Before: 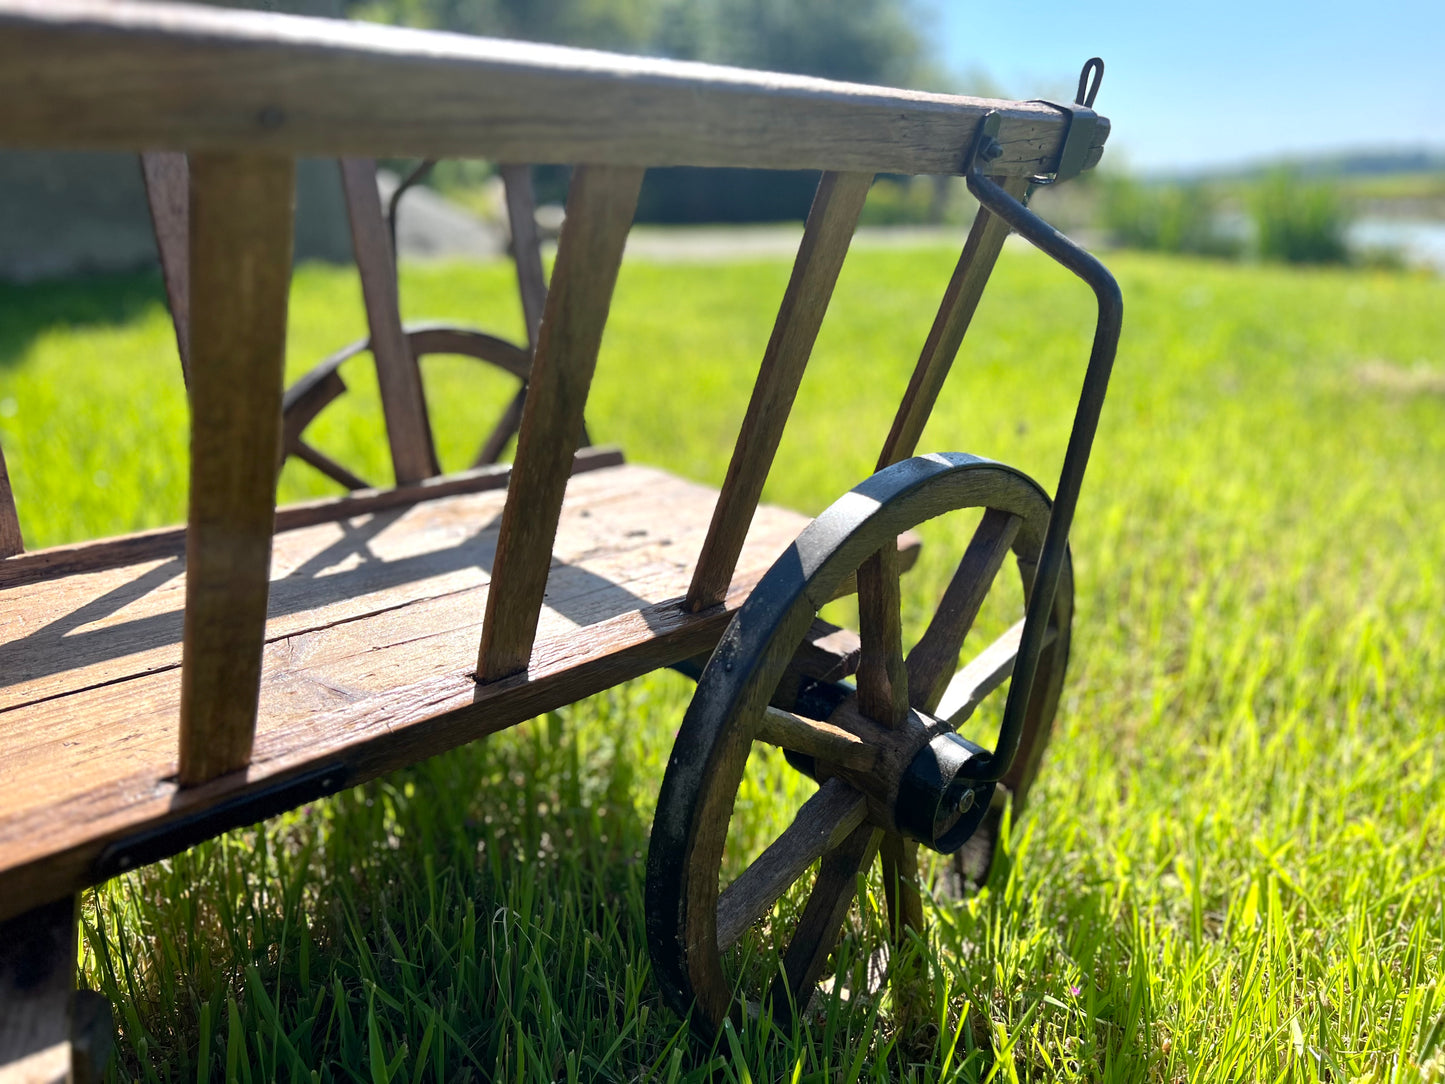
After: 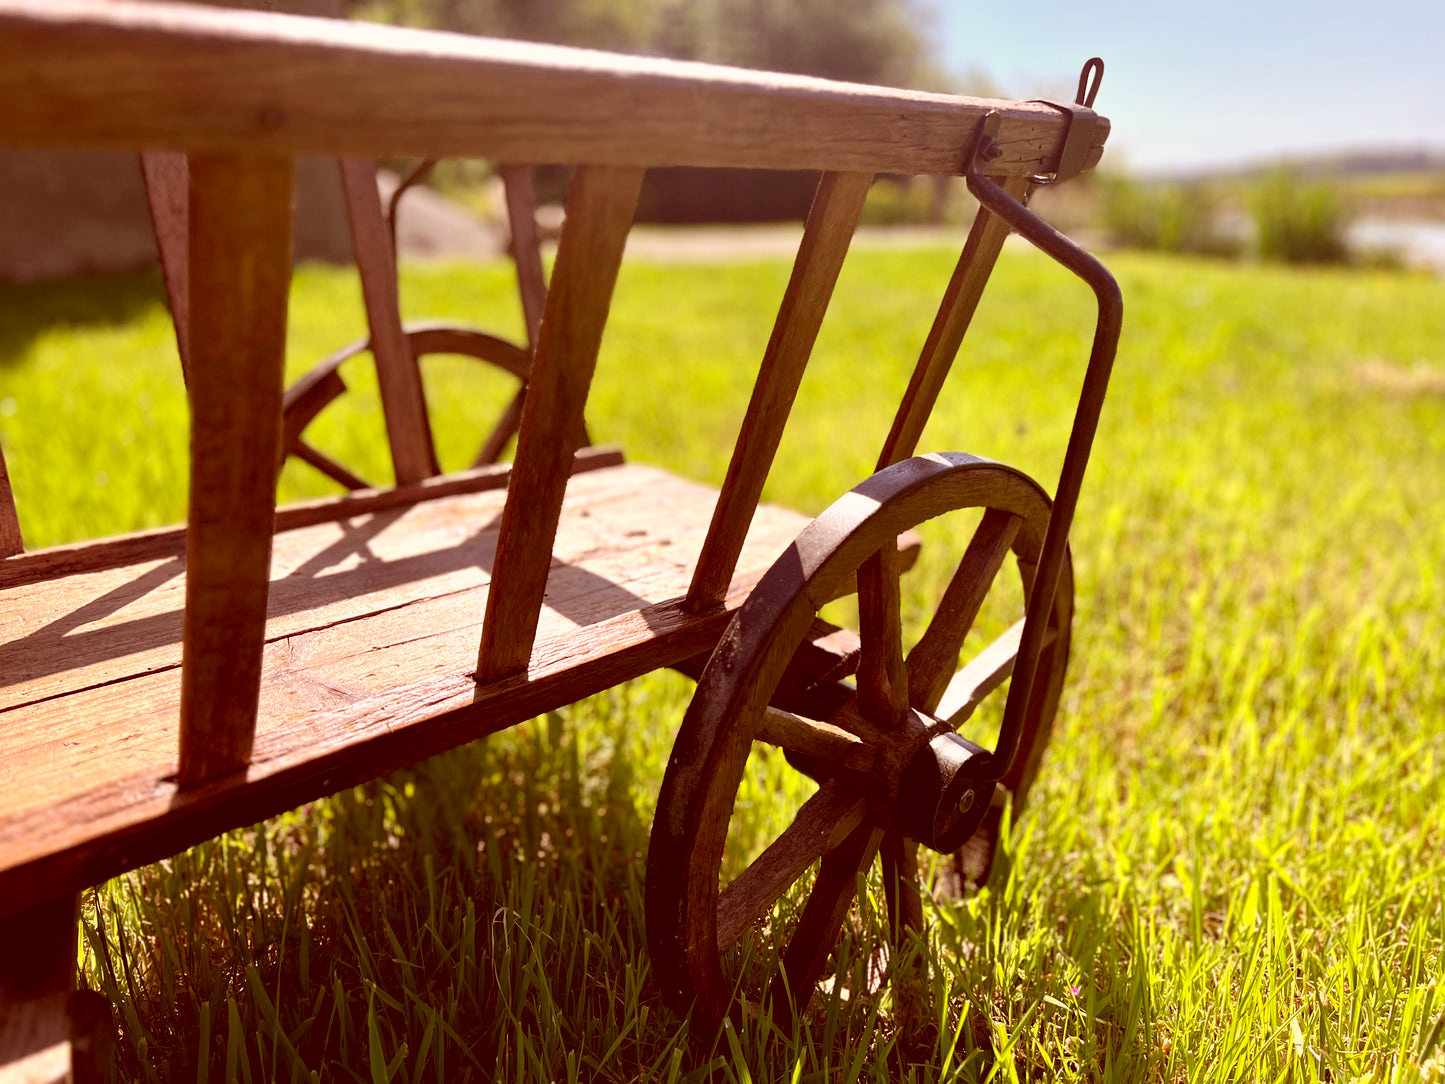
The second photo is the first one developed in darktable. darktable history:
contrast brightness saturation: contrast 0.08, saturation 0.2
color correction: highlights a* 9.03, highlights b* 8.71, shadows a* 40, shadows b* 40, saturation 0.8
